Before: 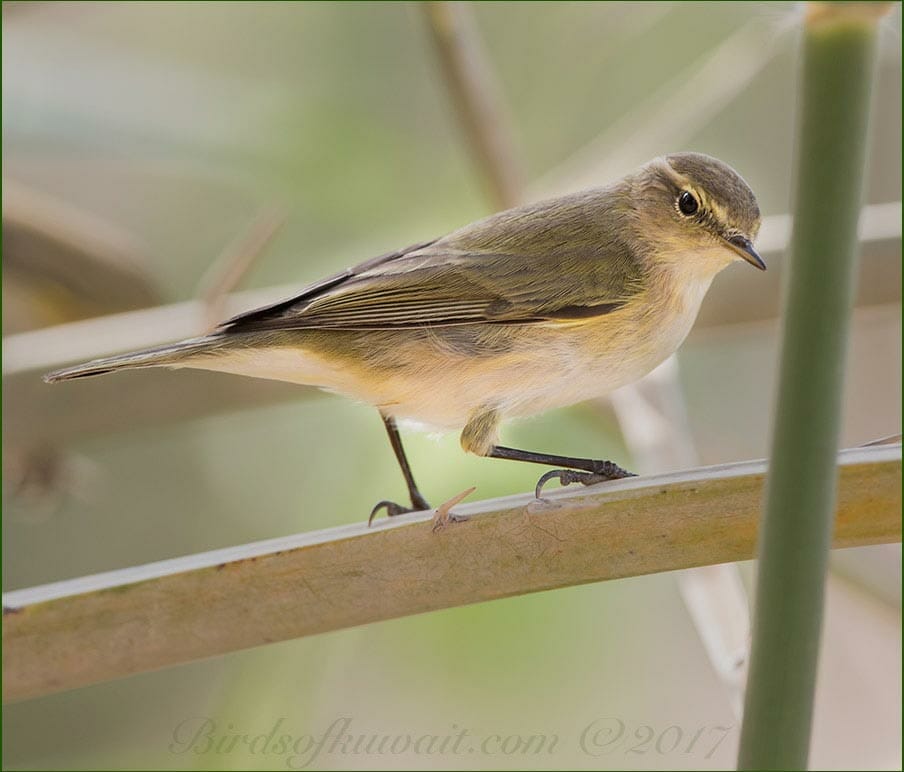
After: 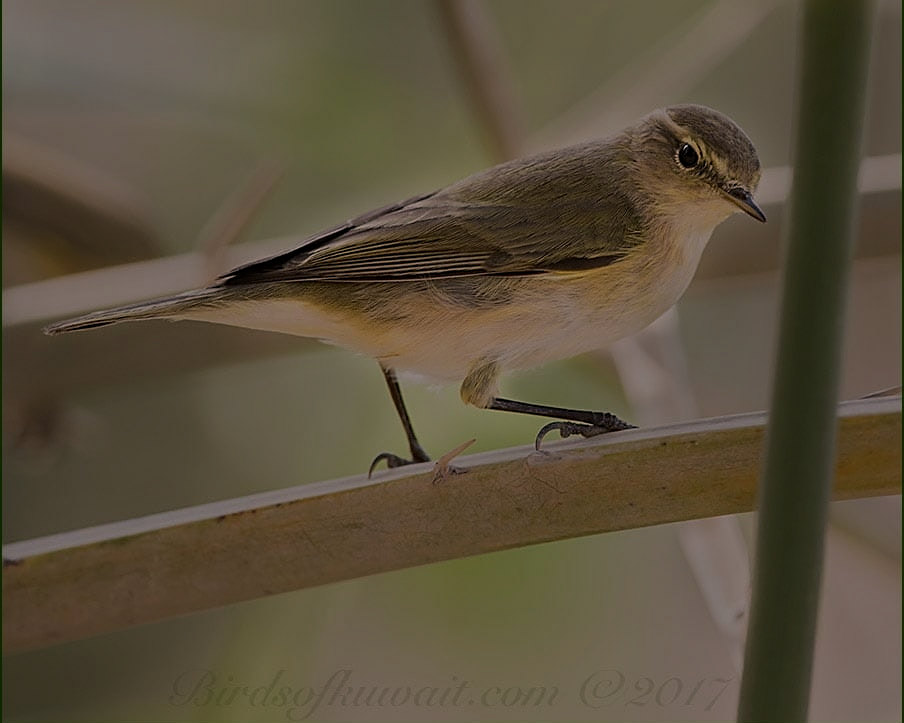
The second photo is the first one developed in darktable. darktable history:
tone equalizer: -8 EV -2 EV, -7 EV -2 EV, -6 EV -2 EV, -5 EV -2 EV, -4 EV -2 EV, -3 EV -2 EV, -2 EV -2 EV, -1 EV -1.63 EV, +0 EV -2 EV
color correction: highlights a* 7.34, highlights b* 4.37
sharpen: on, module defaults
crop and rotate: top 6.25%
